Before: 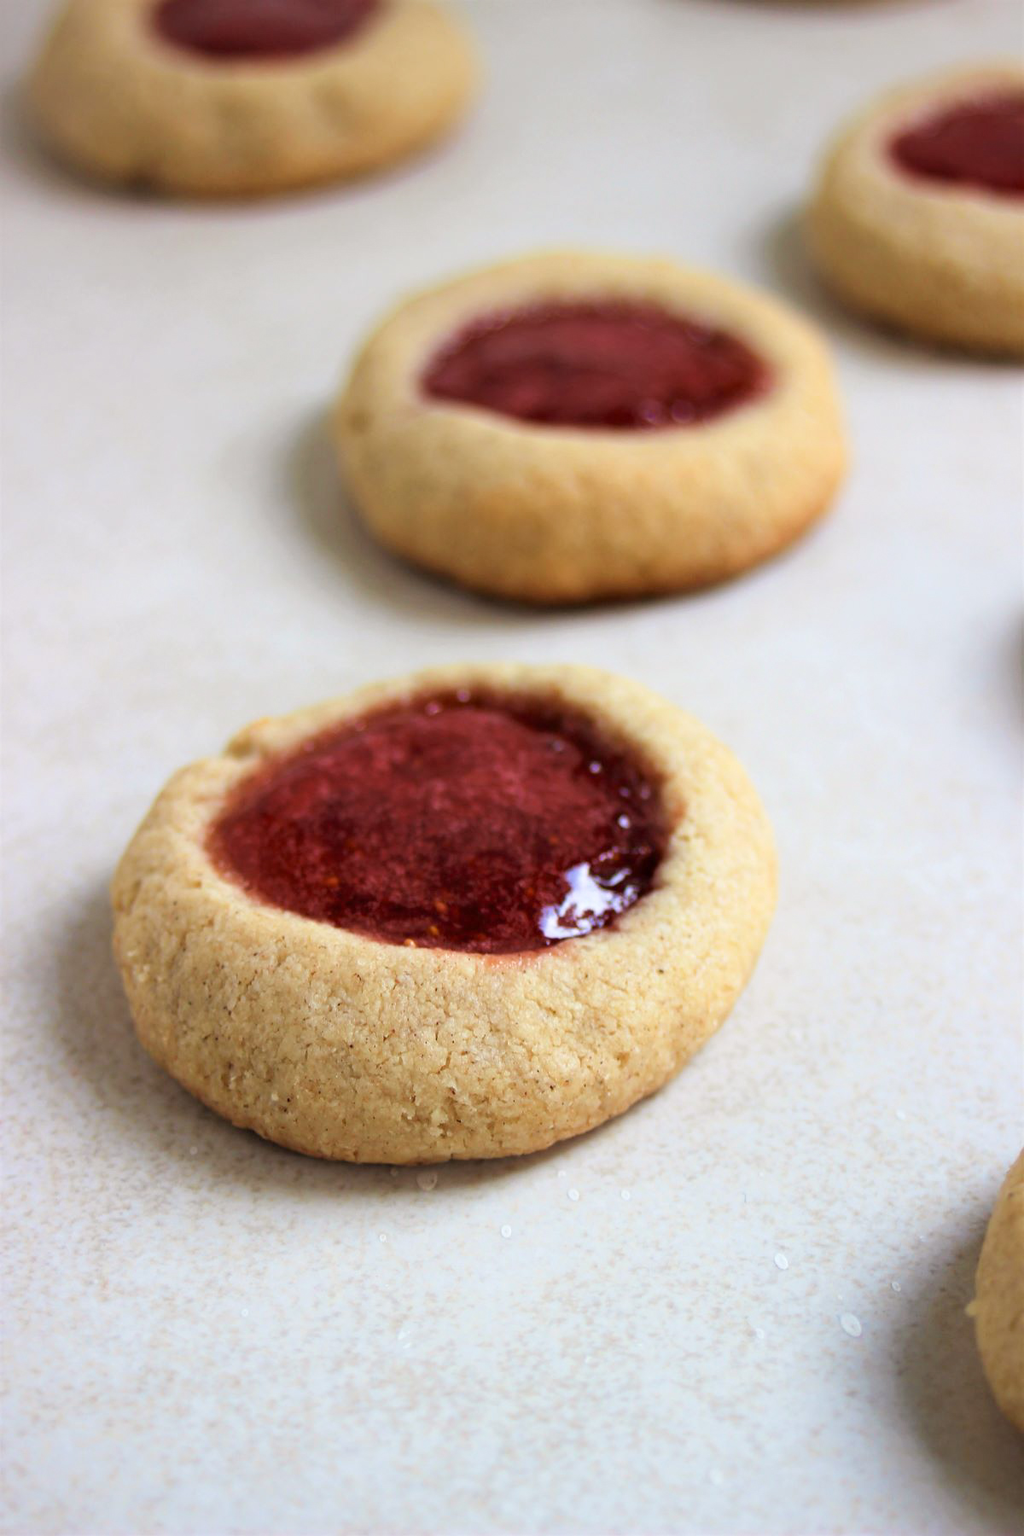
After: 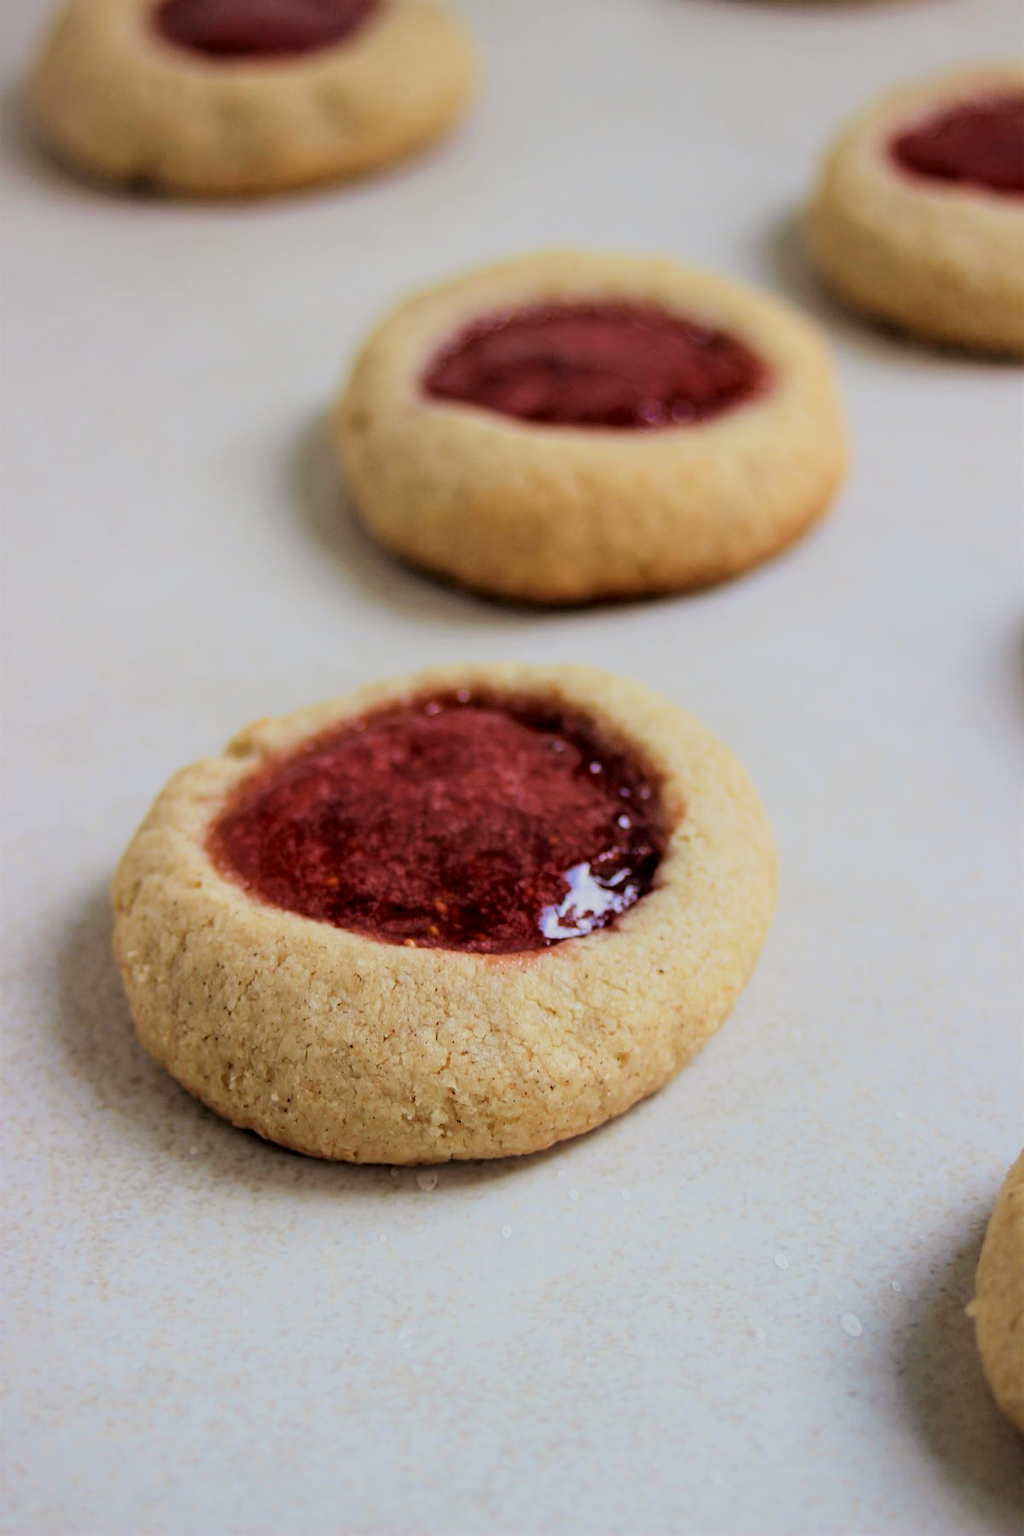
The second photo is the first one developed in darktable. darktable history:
filmic rgb: black relative exposure -7.47 EV, white relative exposure 4.87 EV, threshold 5.97 EV, hardness 3.4, color science v6 (2022), enable highlight reconstruction true
local contrast: on, module defaults
